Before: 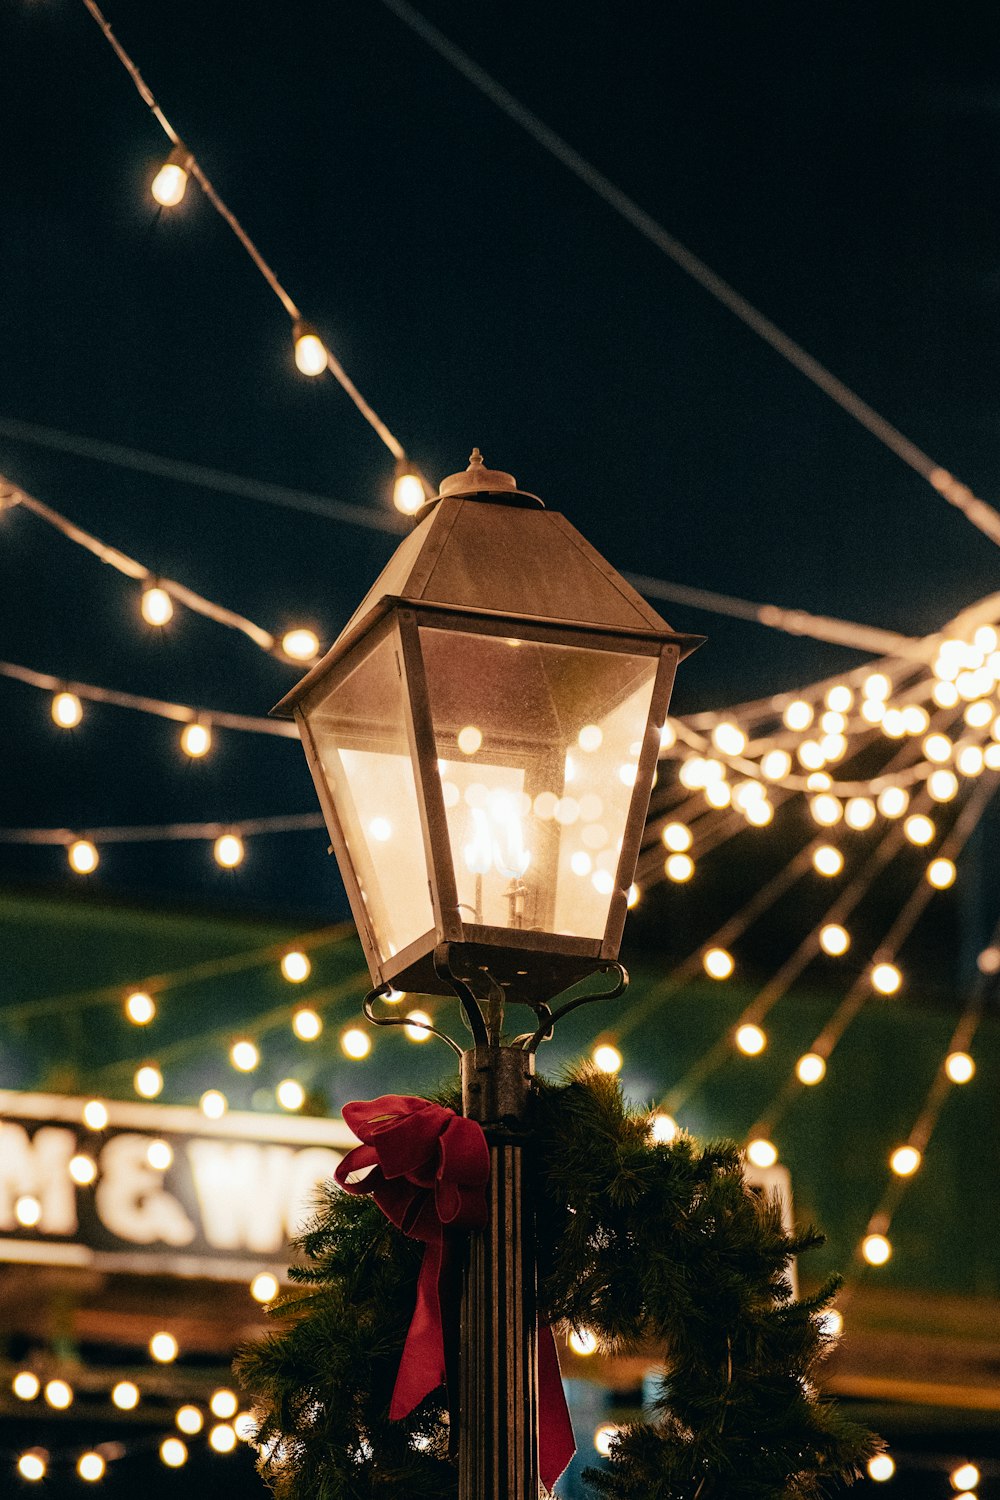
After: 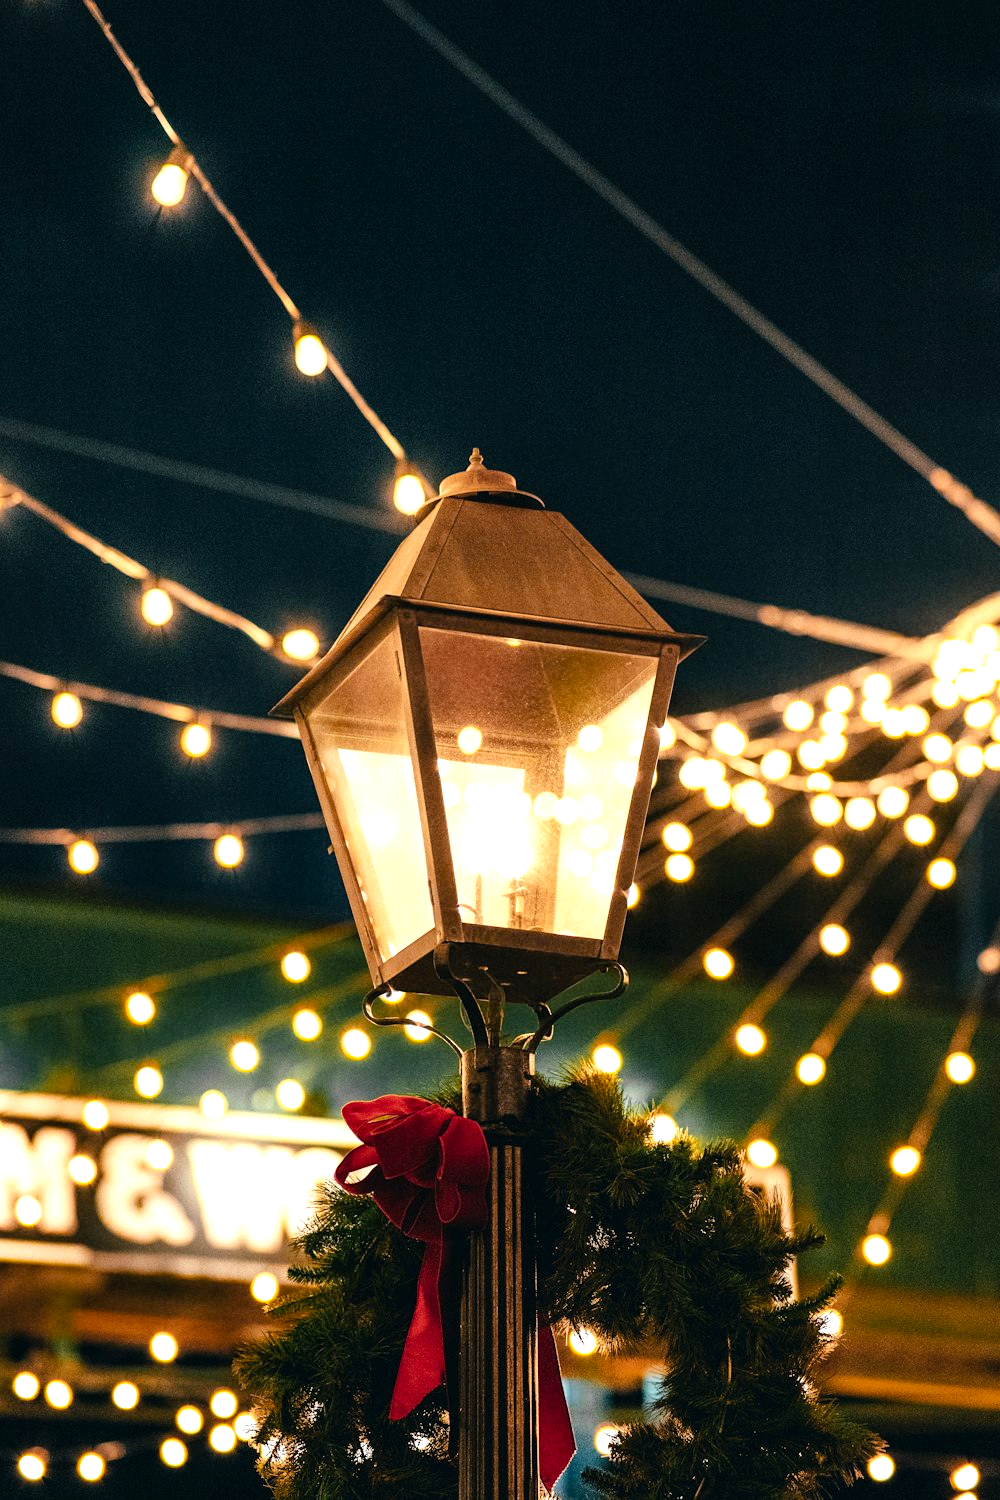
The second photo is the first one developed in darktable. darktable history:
shadows and highlights: shadows 30.76, highlights 0.984, soften with gaussian
color balance rgb: highlights gain › luminance 14.684%, global offset › hue 171.6°, perceptual saturation grading › global saturation 17.756%, perceptual brilliance grading › global brilliance 11.587%
tone equalizer: luminance estimator HSV value / RGB max
